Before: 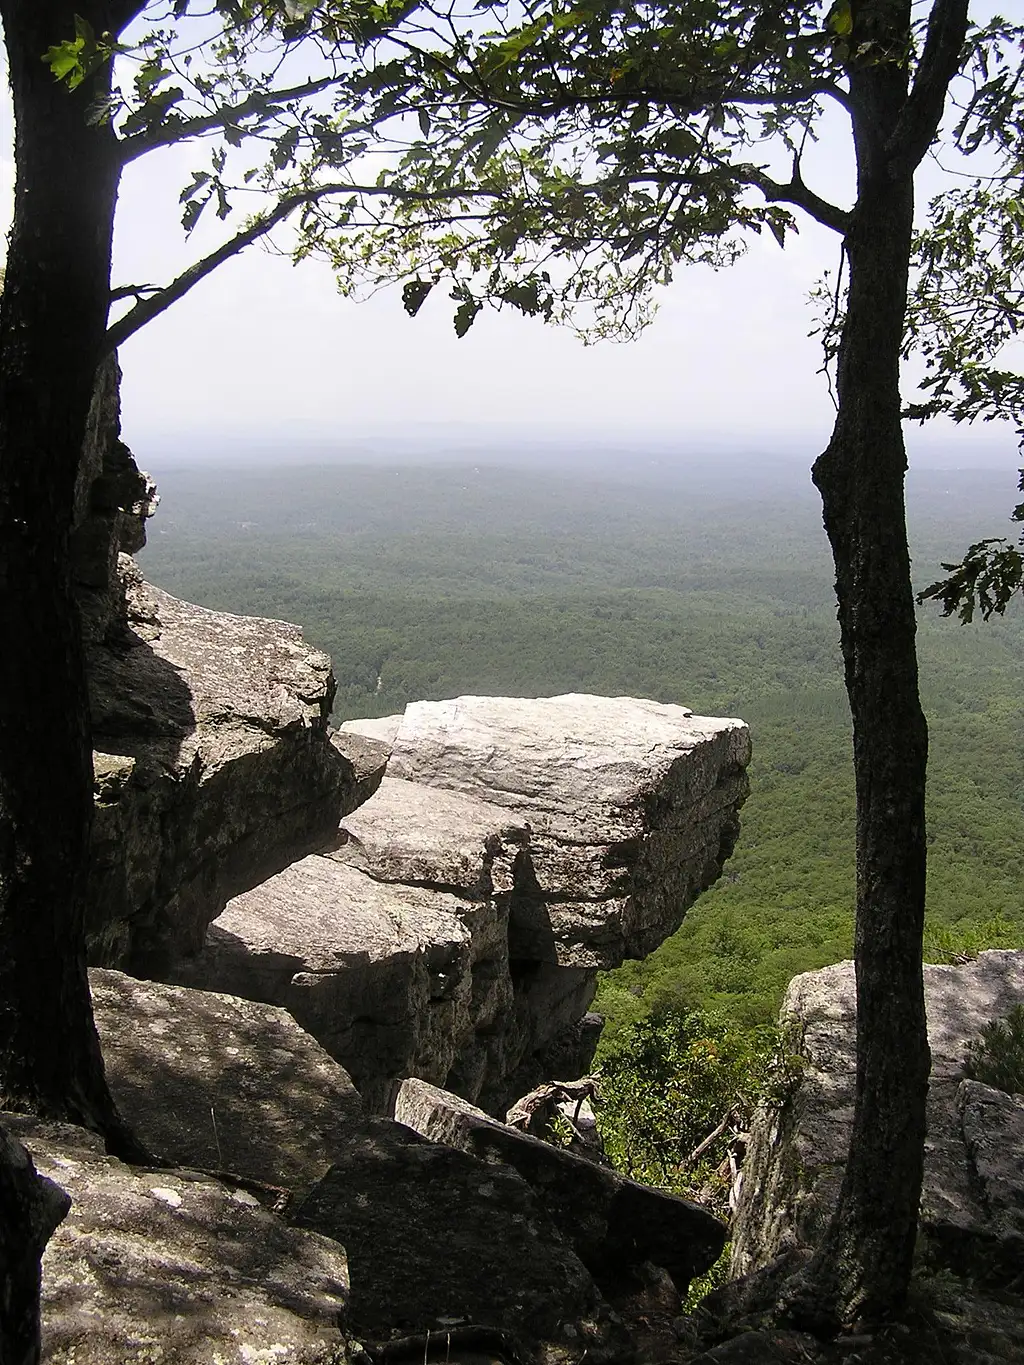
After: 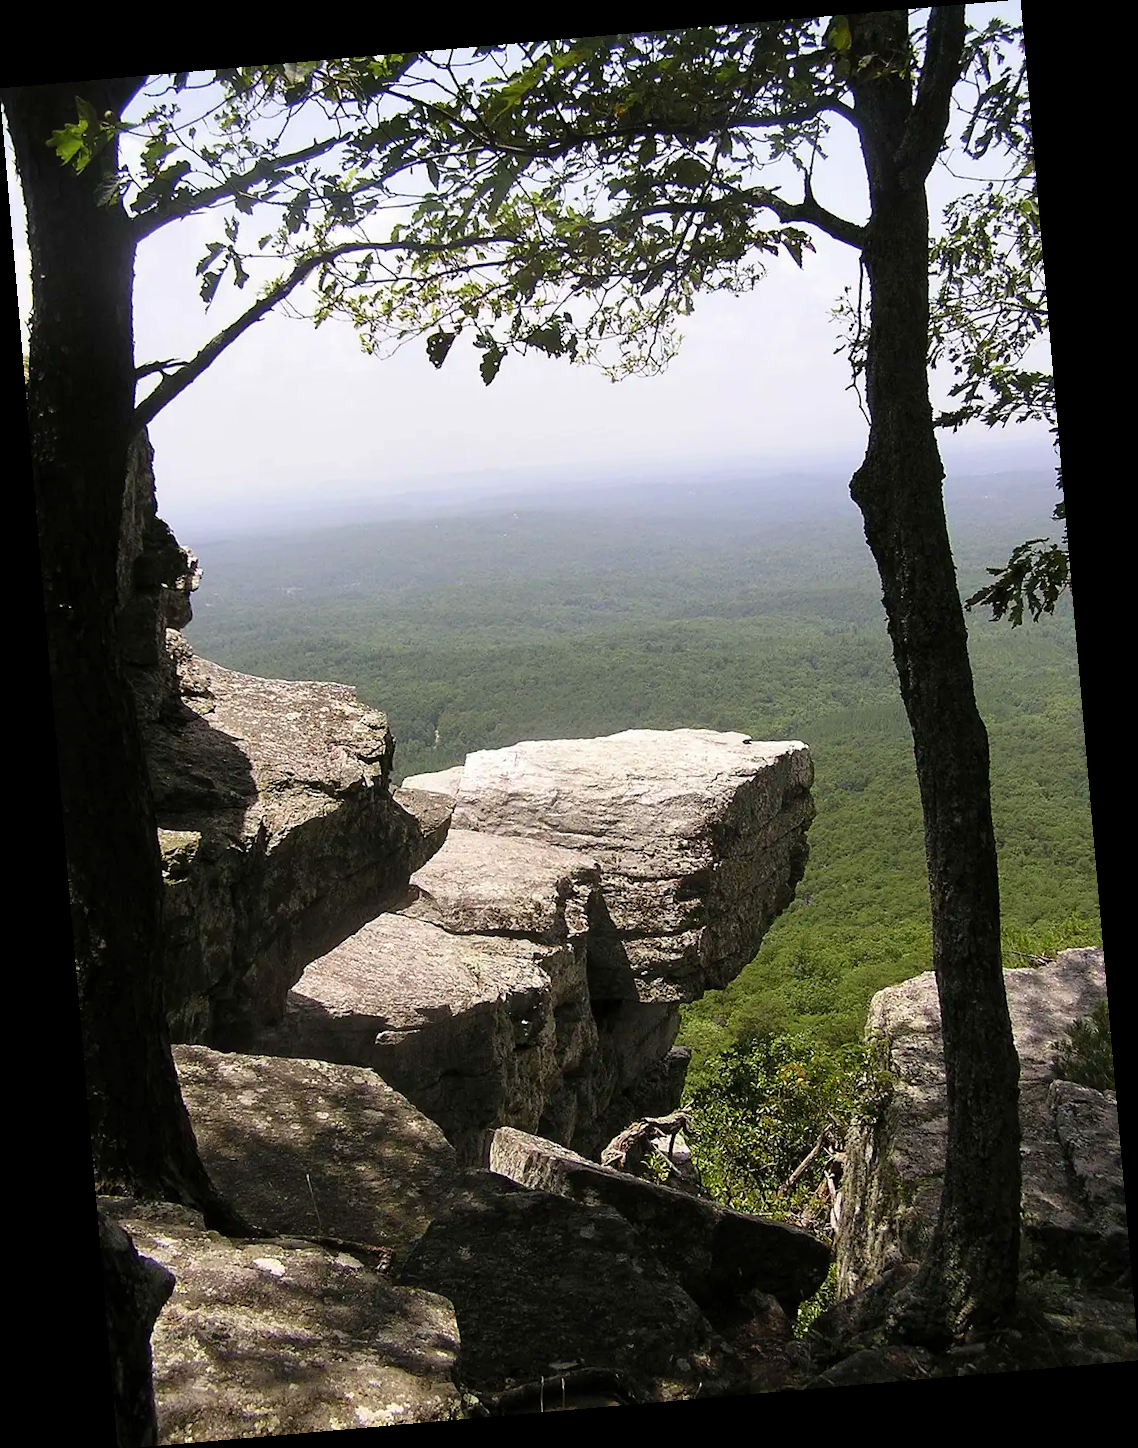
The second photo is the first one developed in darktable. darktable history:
exposure: compensate exposure bias true, compensate highlight preservation false
rotate and perspective: rotation -4.98°, automatic cropping off
velvia: on, module defaults
